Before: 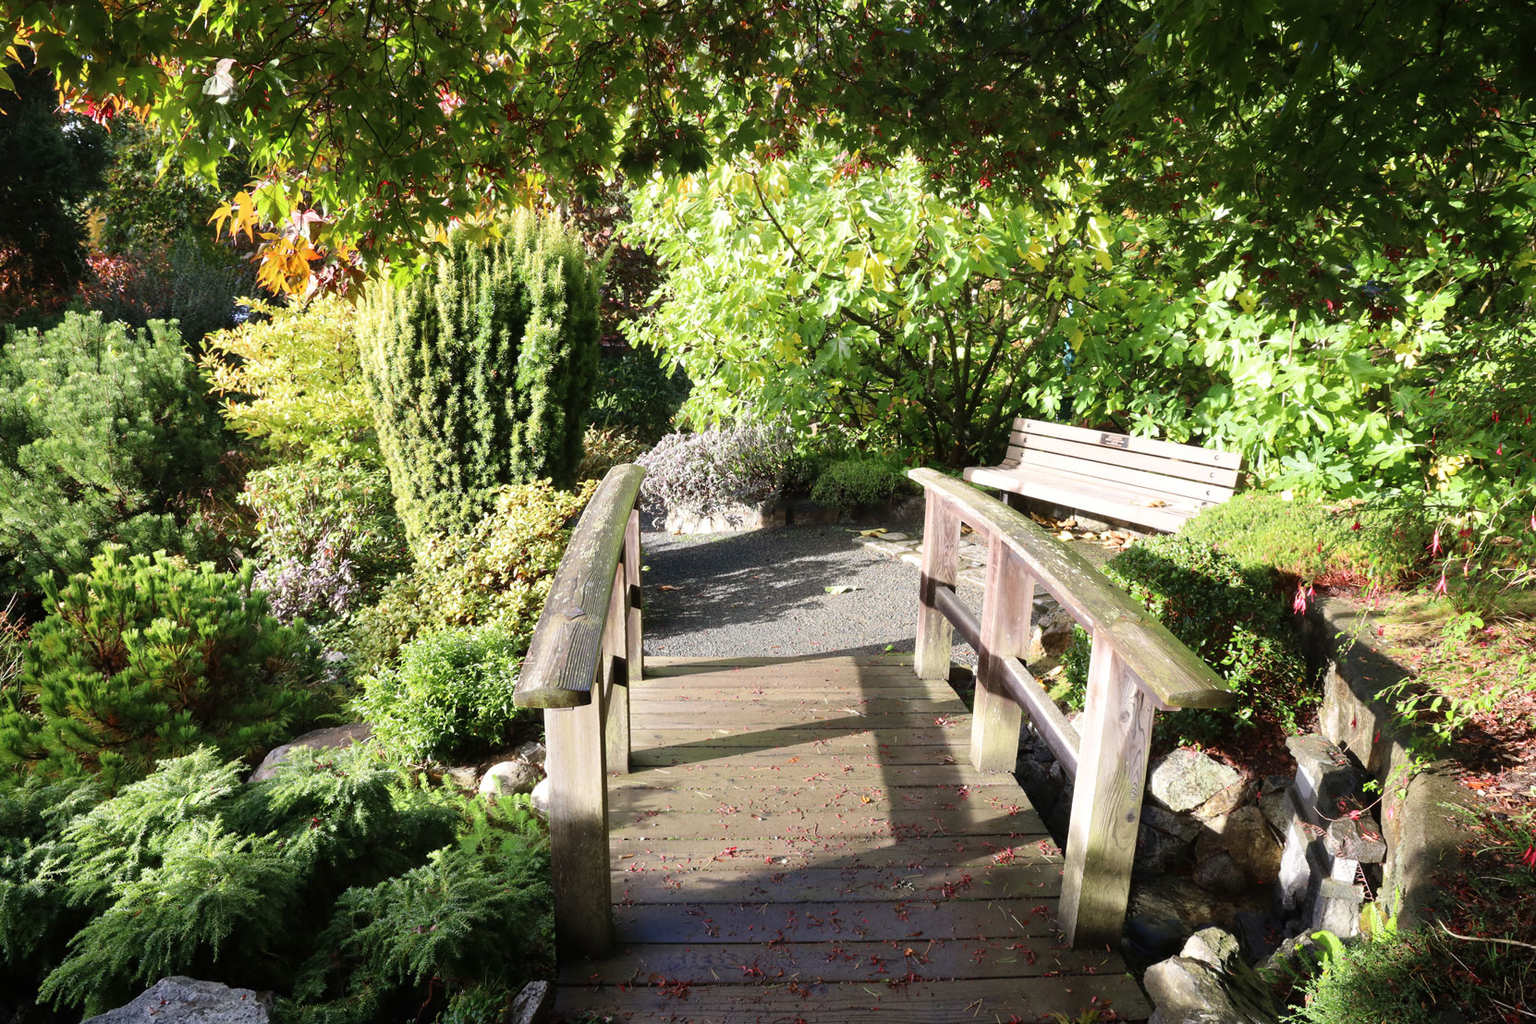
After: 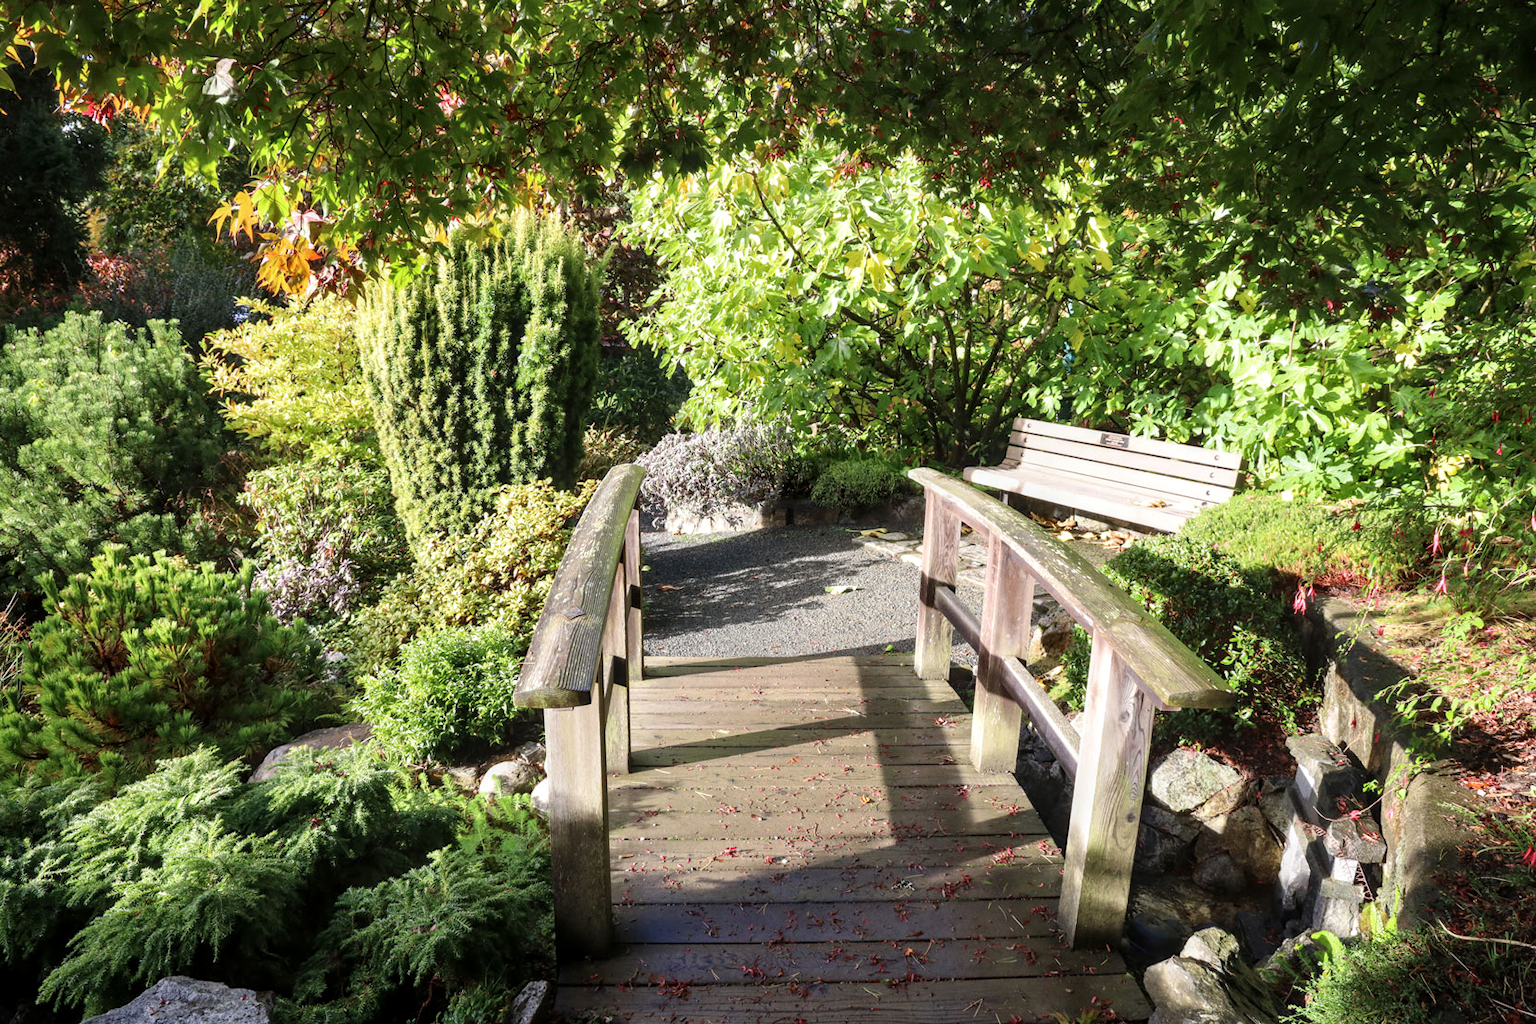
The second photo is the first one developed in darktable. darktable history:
grain: coarseness 0.09 ISO, strength 10%
local contrast: on, module defaults
